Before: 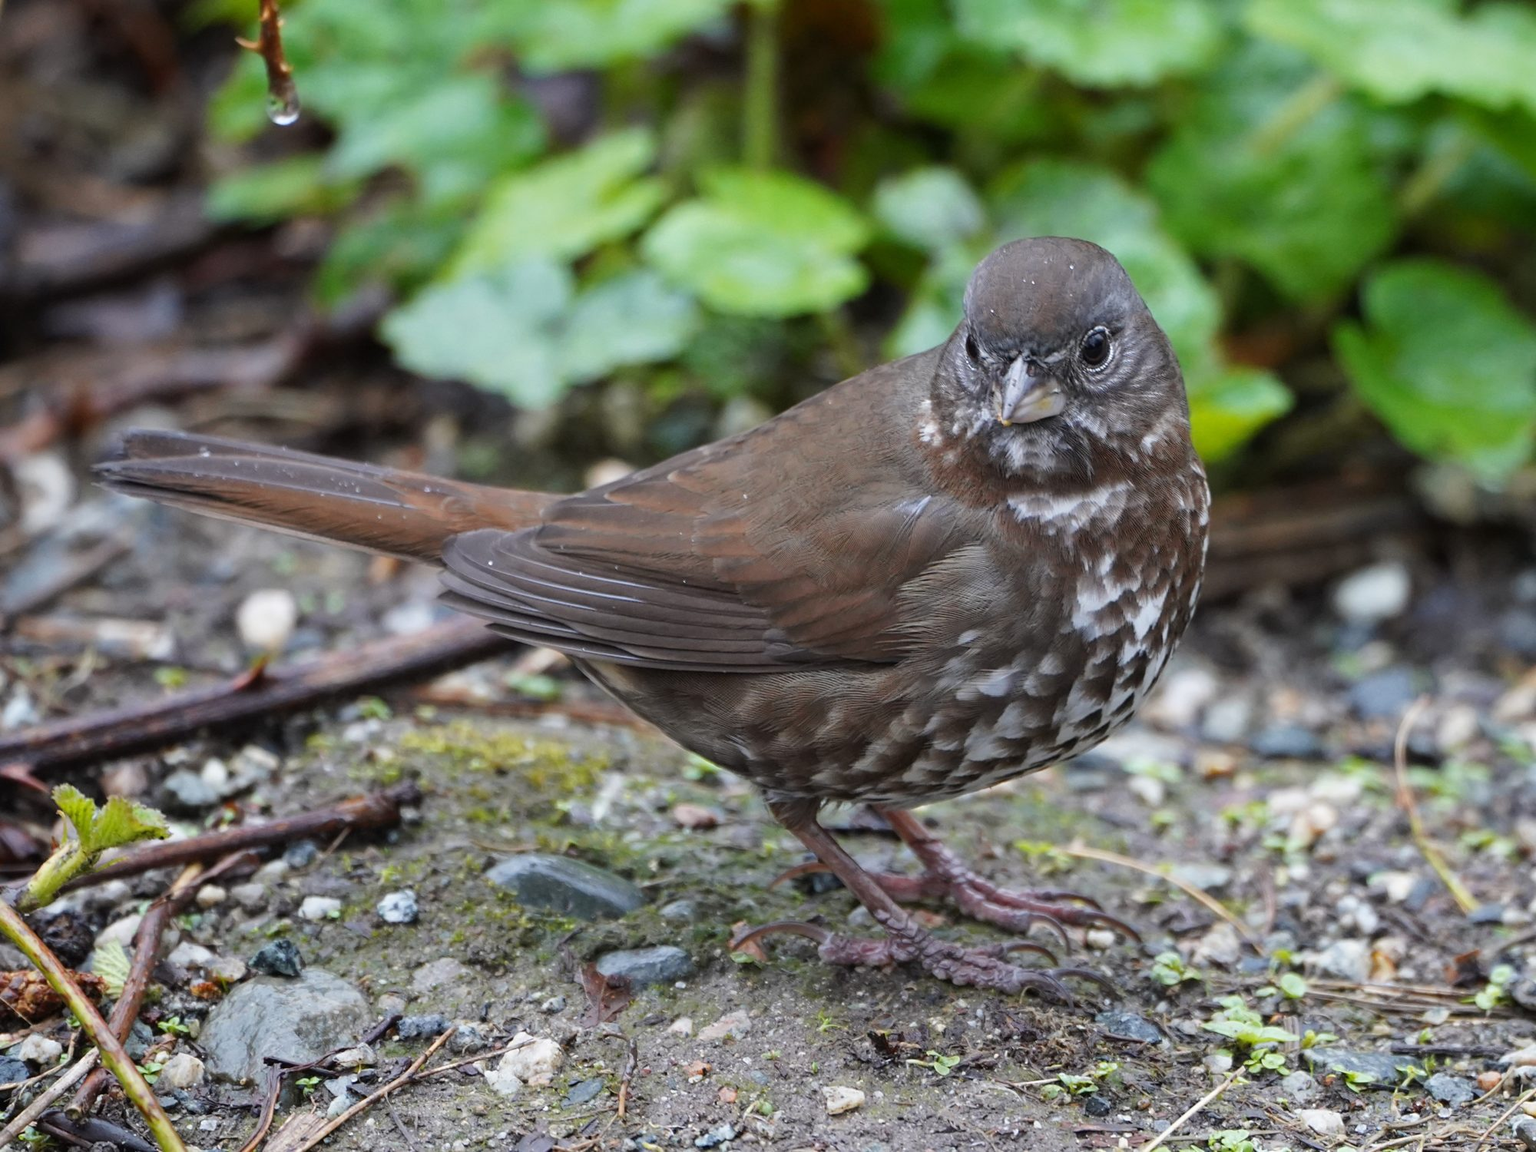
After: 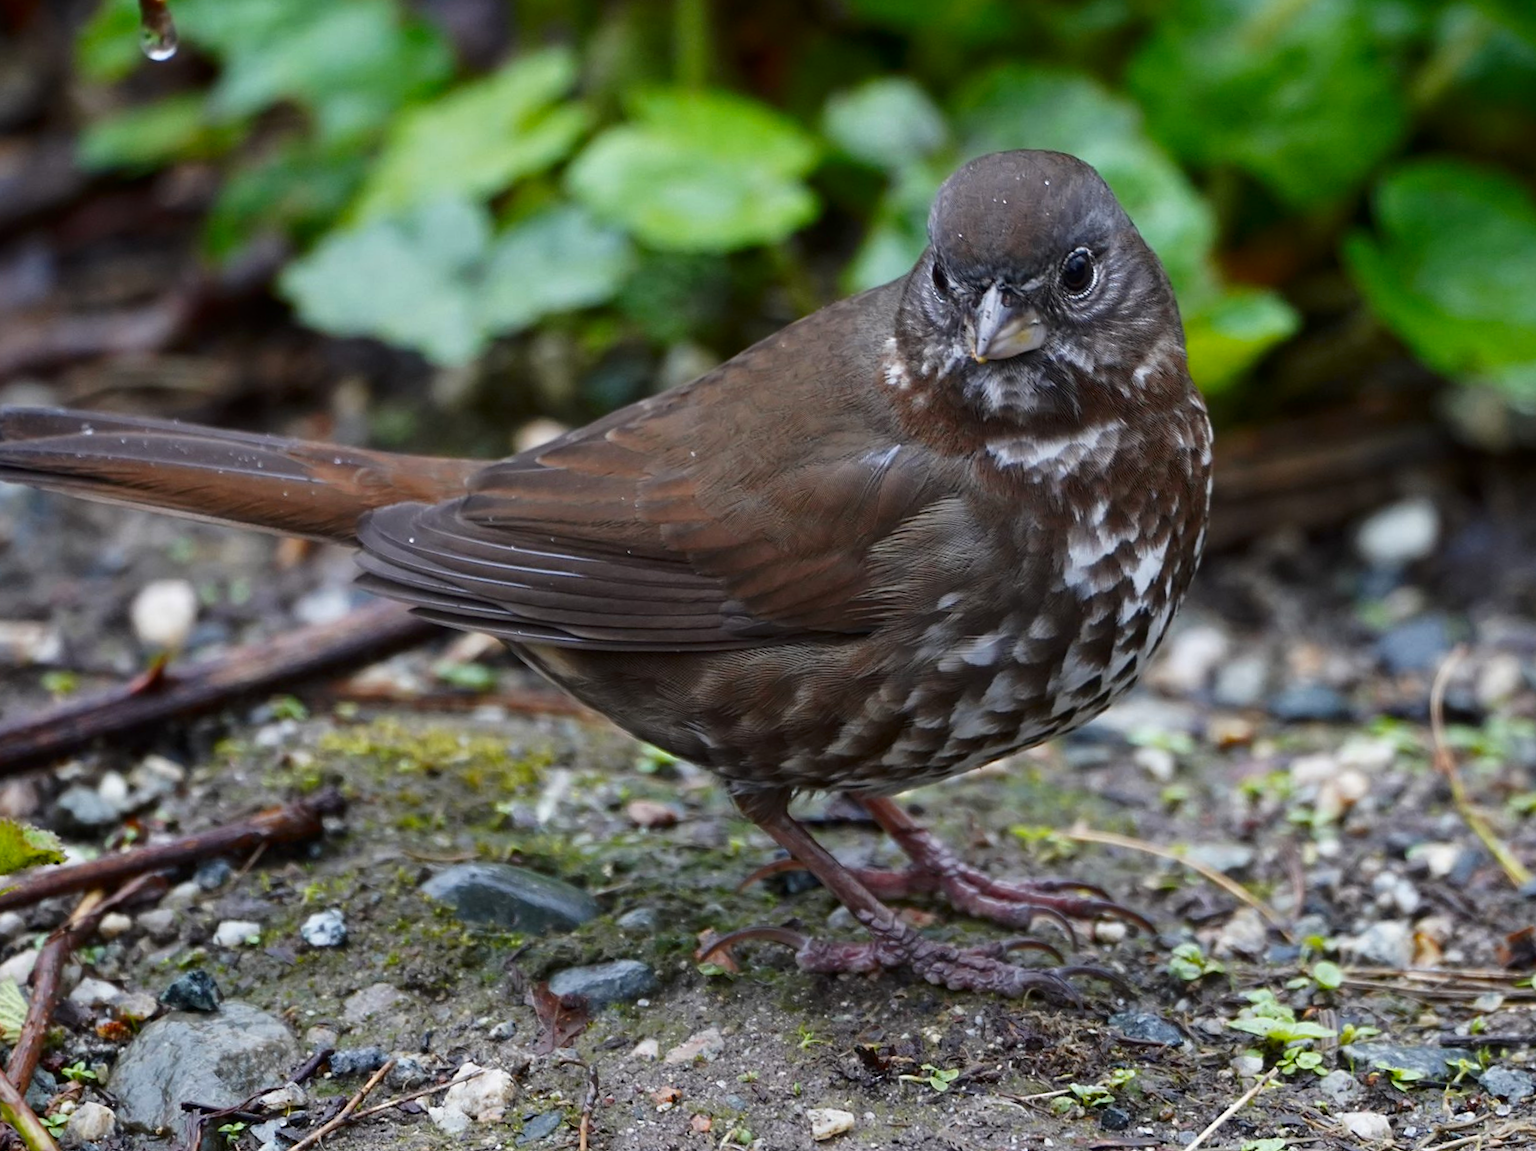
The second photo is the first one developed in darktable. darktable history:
crop and rotate: angle 2.38°, left 5.663%, top 5.712%
contrast brightness saturation: contrast 0.068, brightness -0.136, saturation 0.107
